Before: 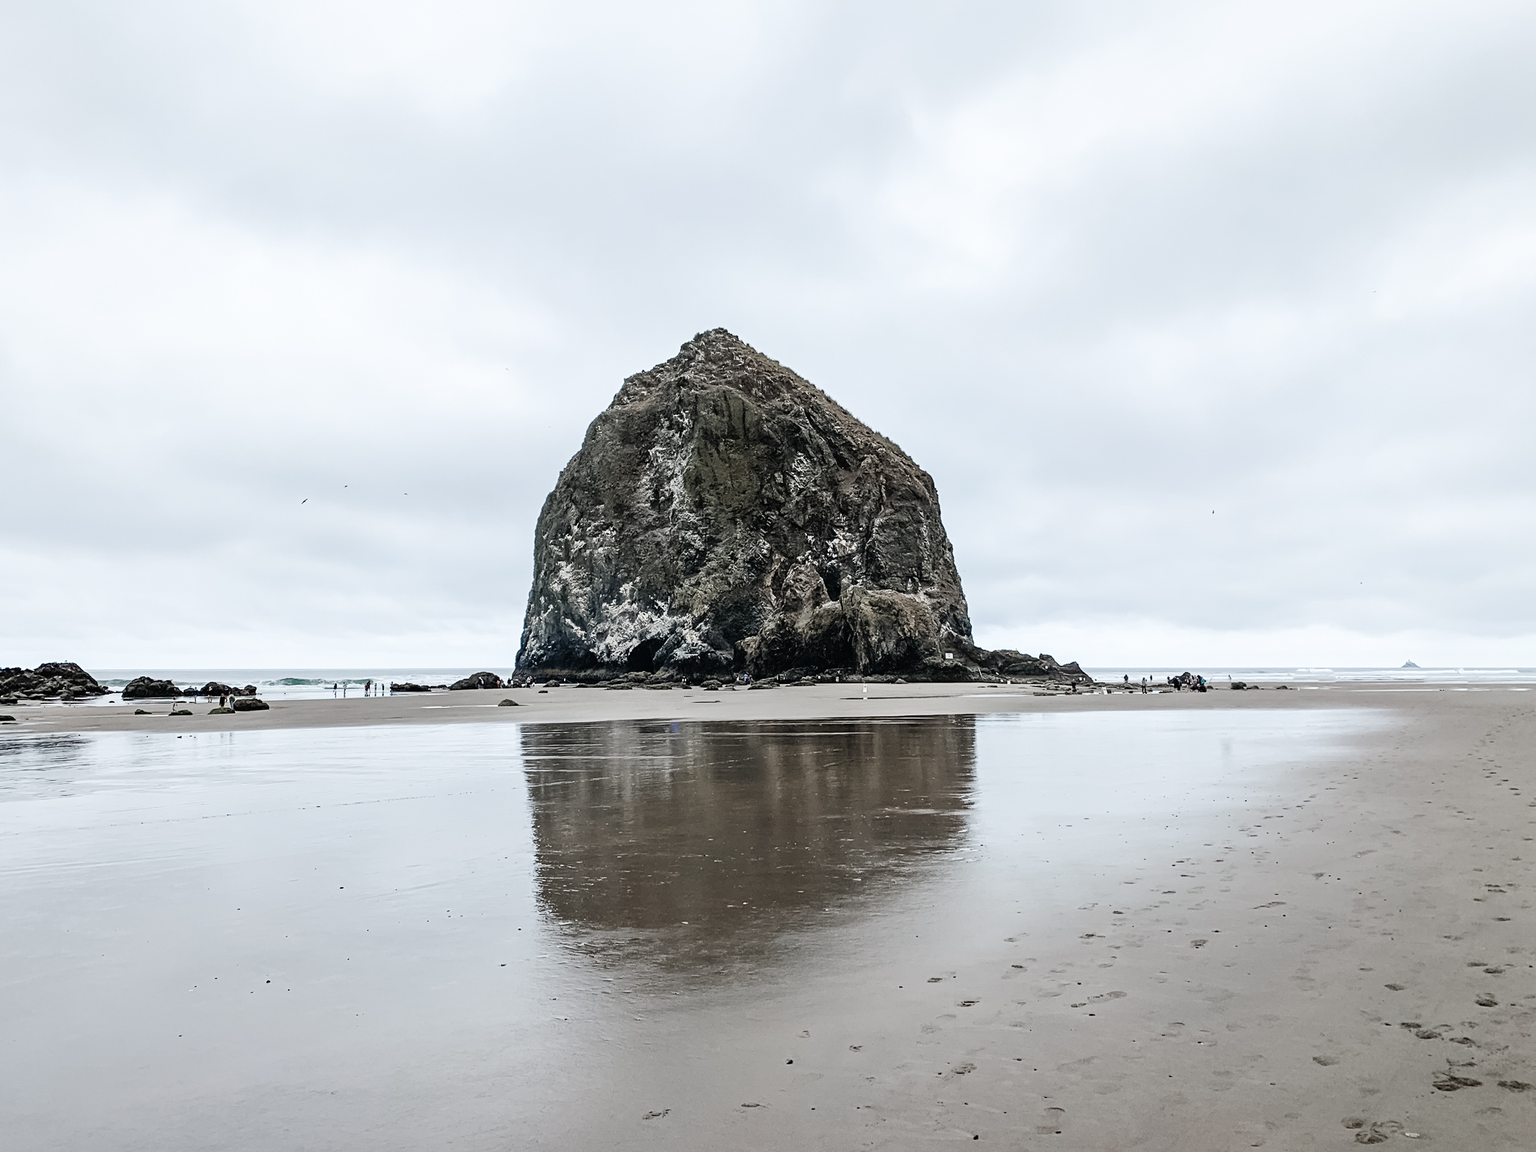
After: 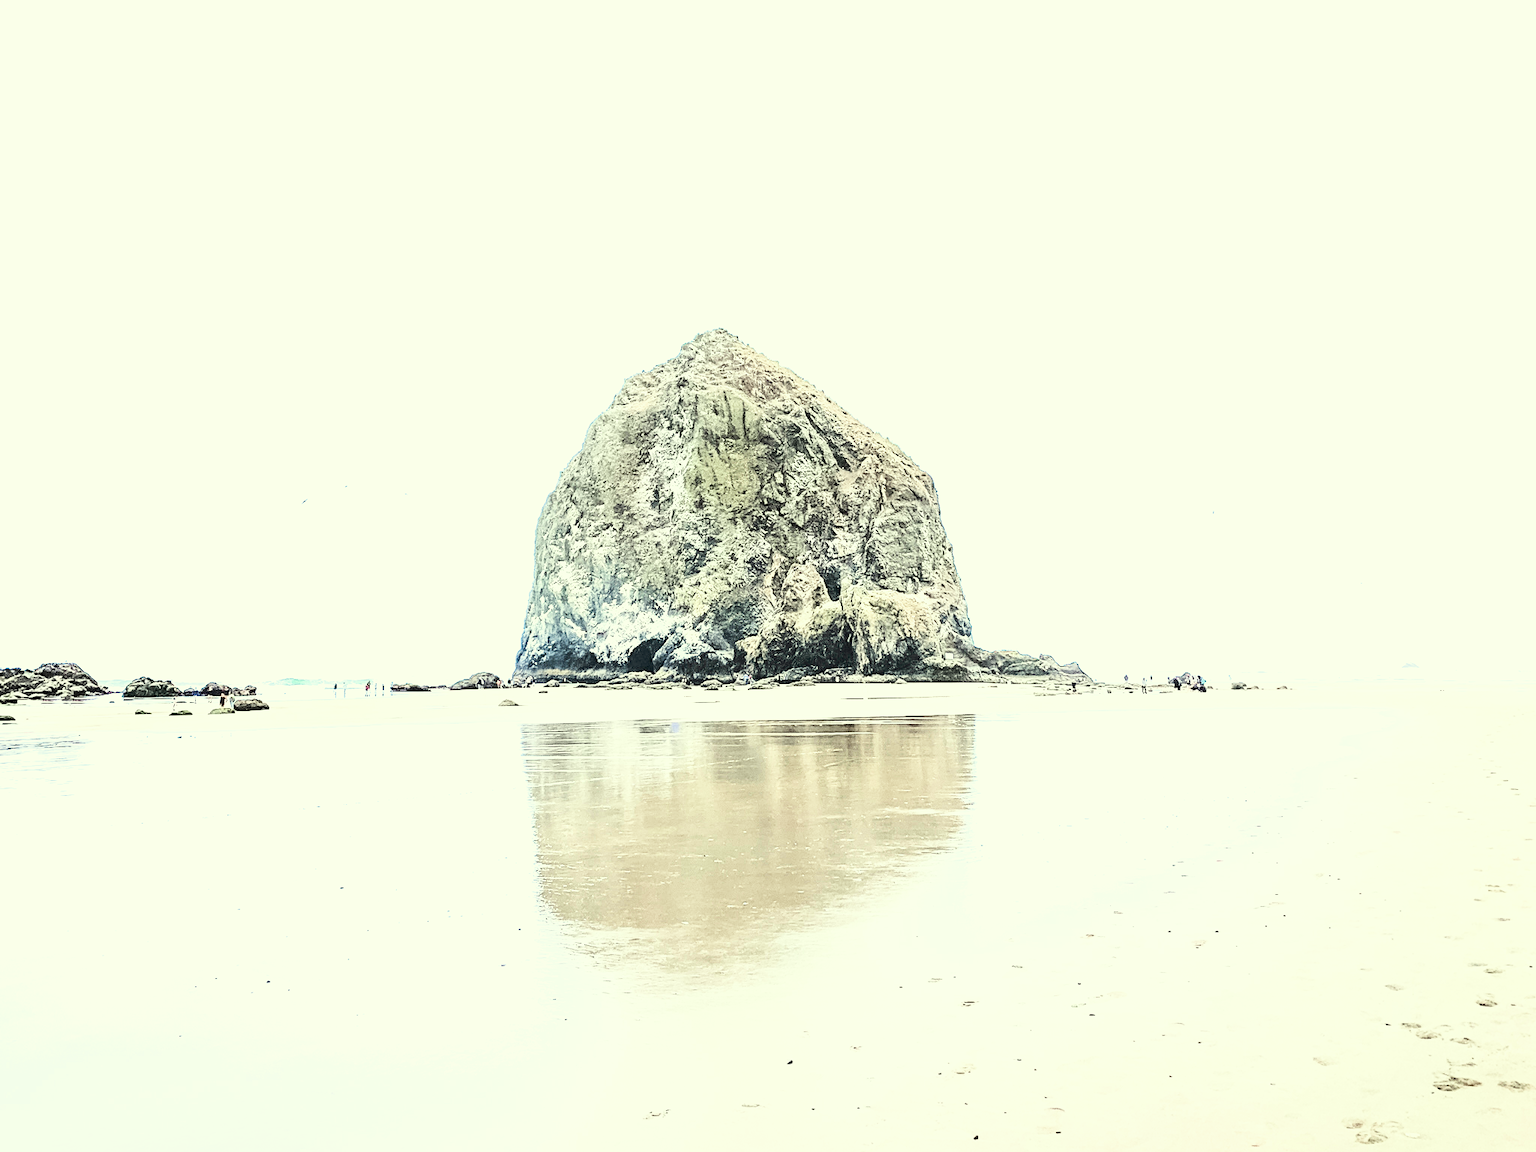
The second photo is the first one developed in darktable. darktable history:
color correction: highlights a* -5.87, highlights b* 11.06
filmic rgb: middle gray luminance 29.04%, black relative exposure -10.39 EV, white relative exposure 5.47 EV, threshold 3.02 EV, target black luminance 0%, hardness 3.92, latitude 1.17%, contrast 1.119, highlights saturation mix 5.87%, shadows ↔ highlights balance 14.97%, enable highlight reconstruction true
exposure: black level correction 0, exposure 3.896 EV, compensate highlight preservation false
